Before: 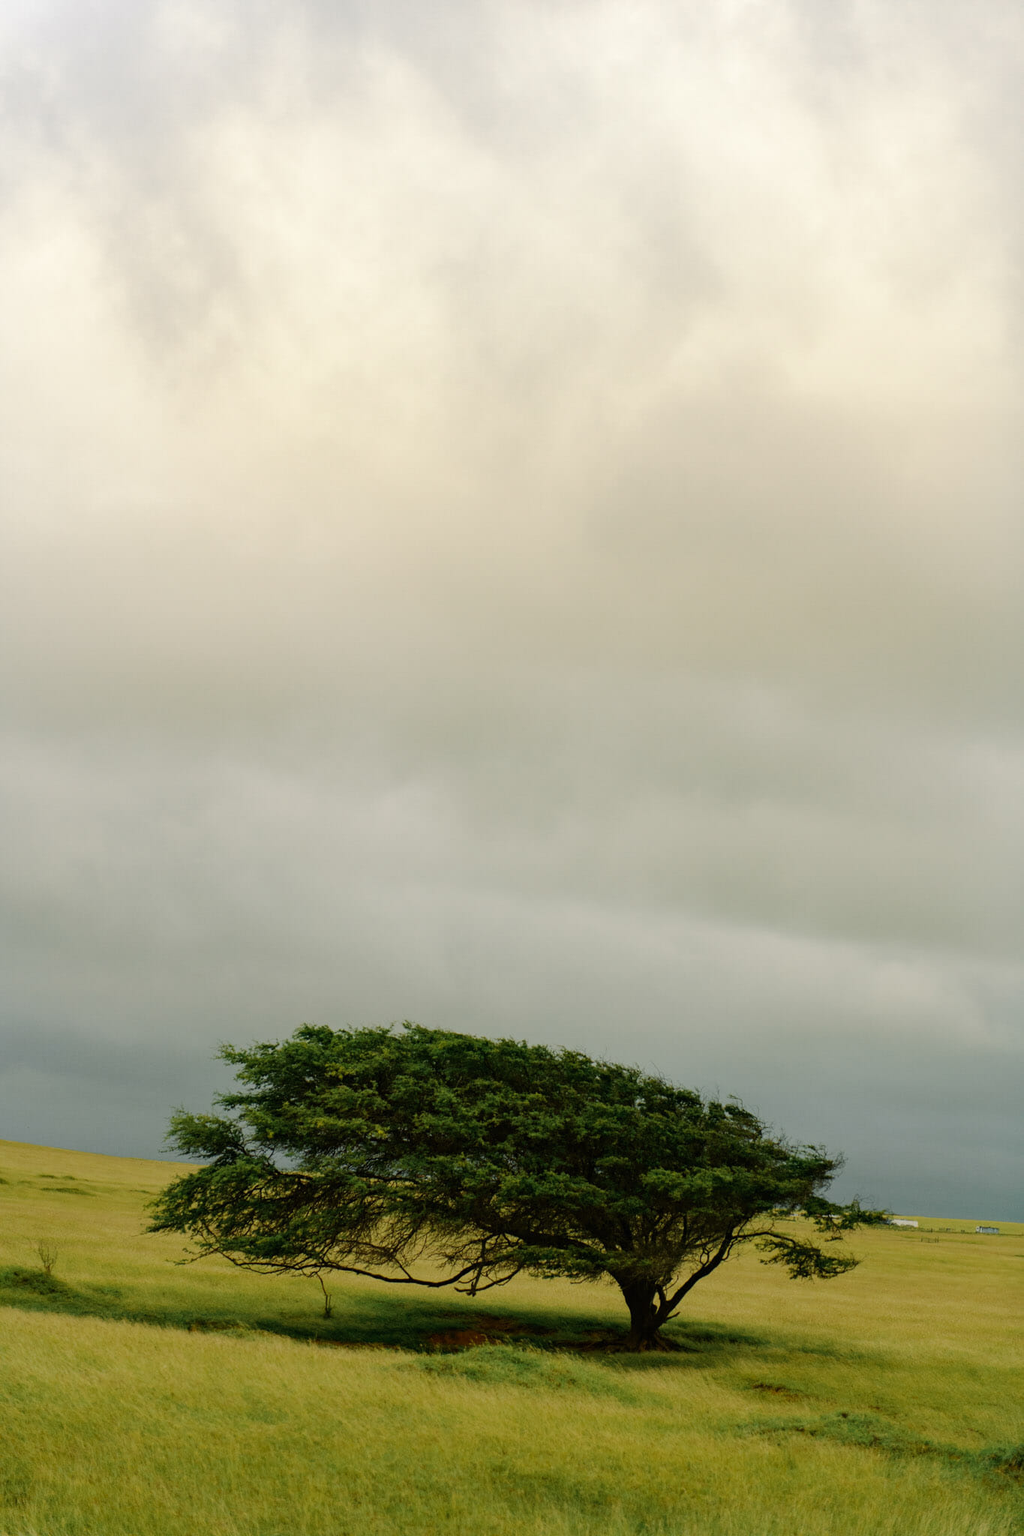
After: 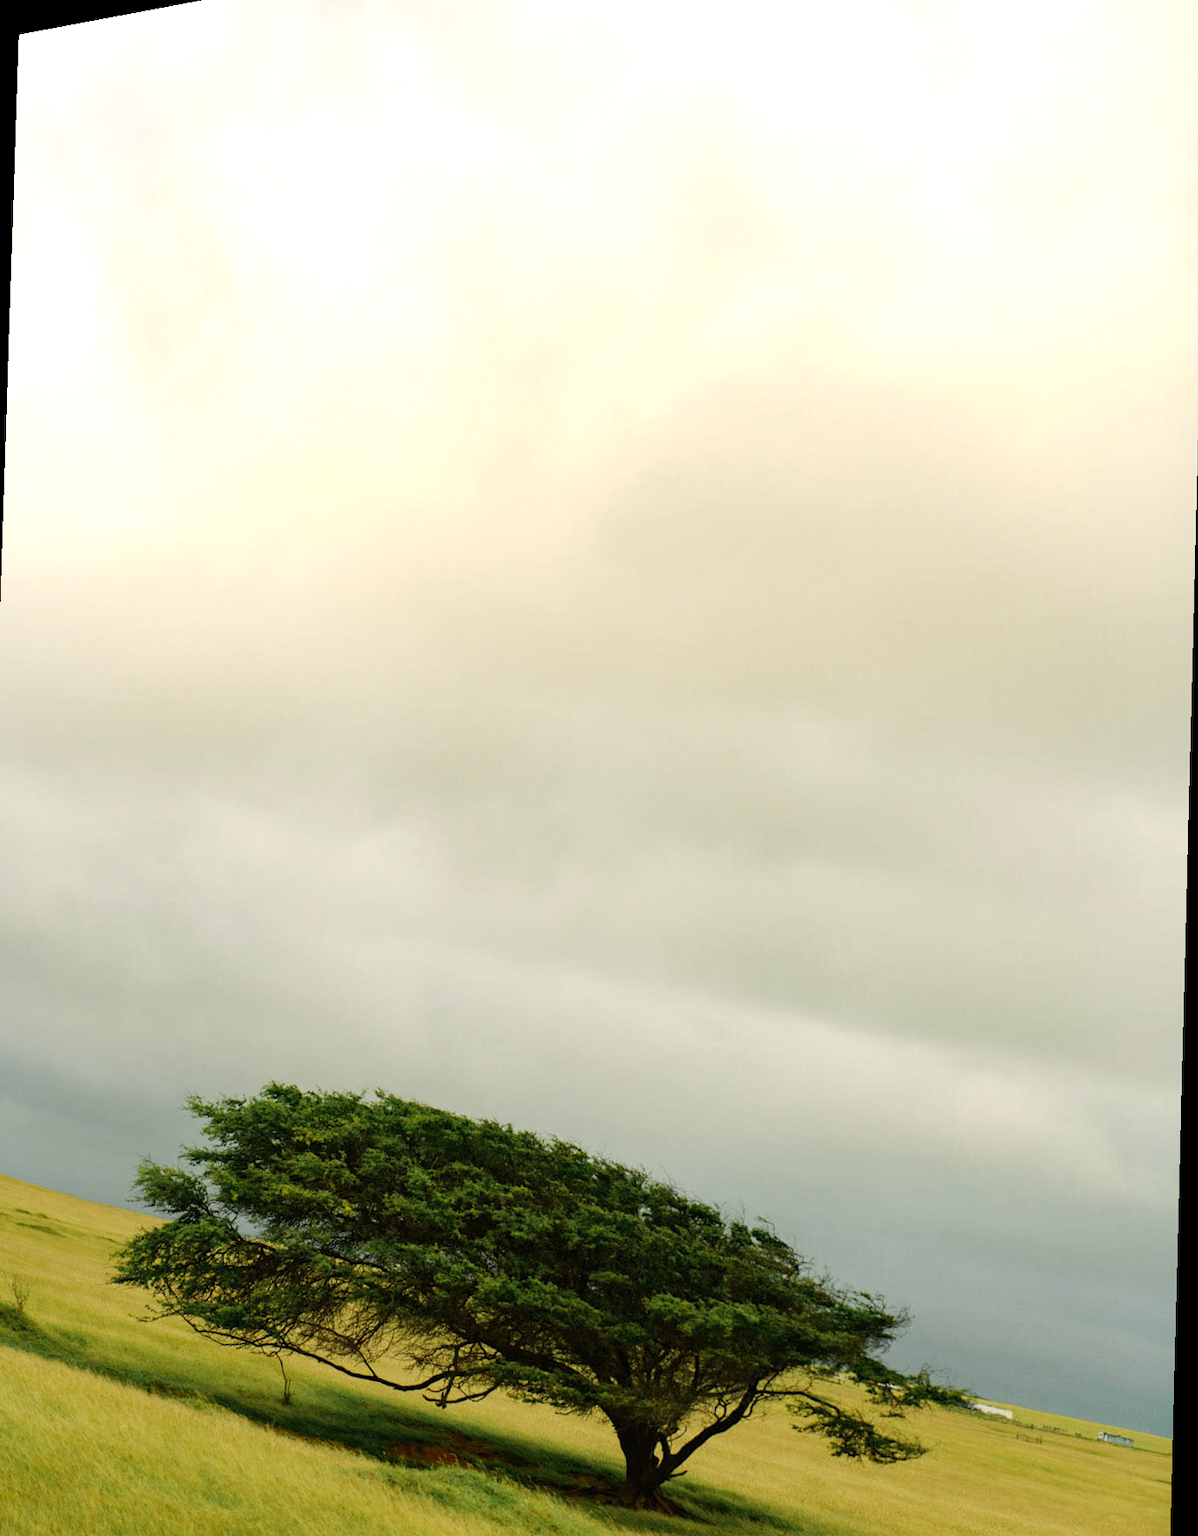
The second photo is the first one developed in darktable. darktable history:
rotate and perspective: rotation 1.69°, lens shift (vertical) -0.023, lens shift (horizontal) -0.291, crop left 0.025, crop right 0.988, crop top 0.092, crop bottom 0.842
exposure: exposure 0.507 EV, compensate highlight preservation false
color calibration: x 0.342, y 0.356, temperature 5122 K
